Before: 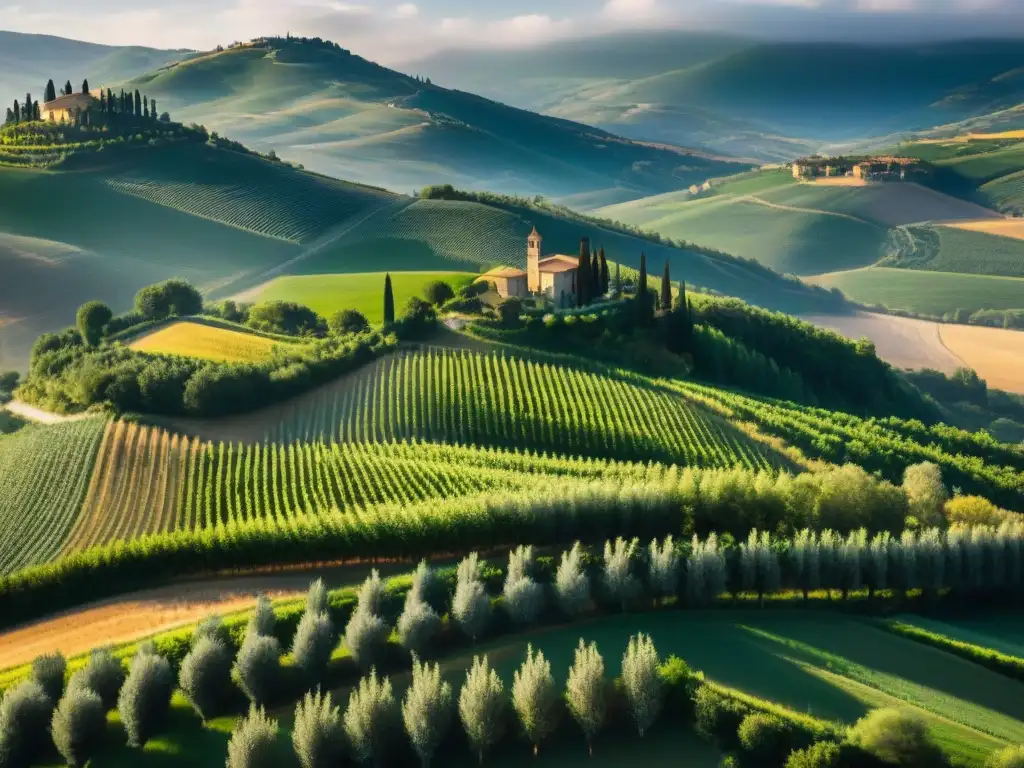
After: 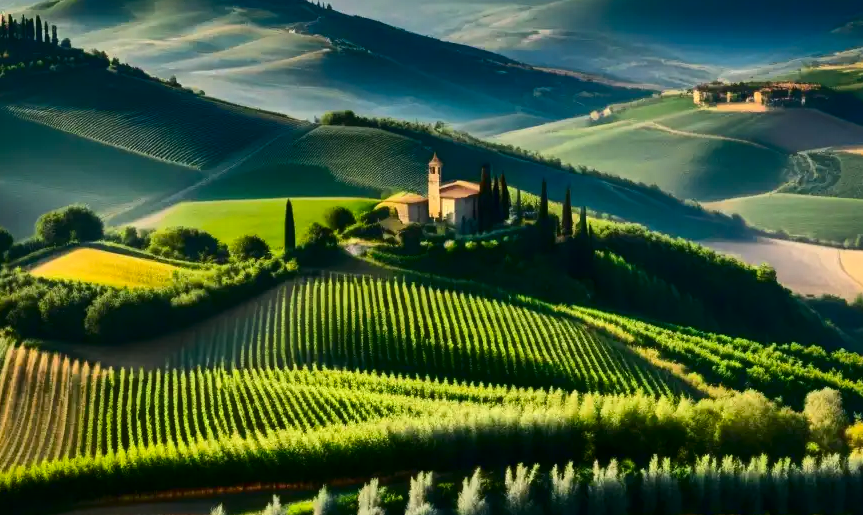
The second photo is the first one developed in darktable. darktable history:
contrast brightness saturation: contrast 0.207, brightness -0.104, saturation 0.213
crop and rotate: left 9.681%, top 9.641%, right 5.945%, bottom 23.185%
